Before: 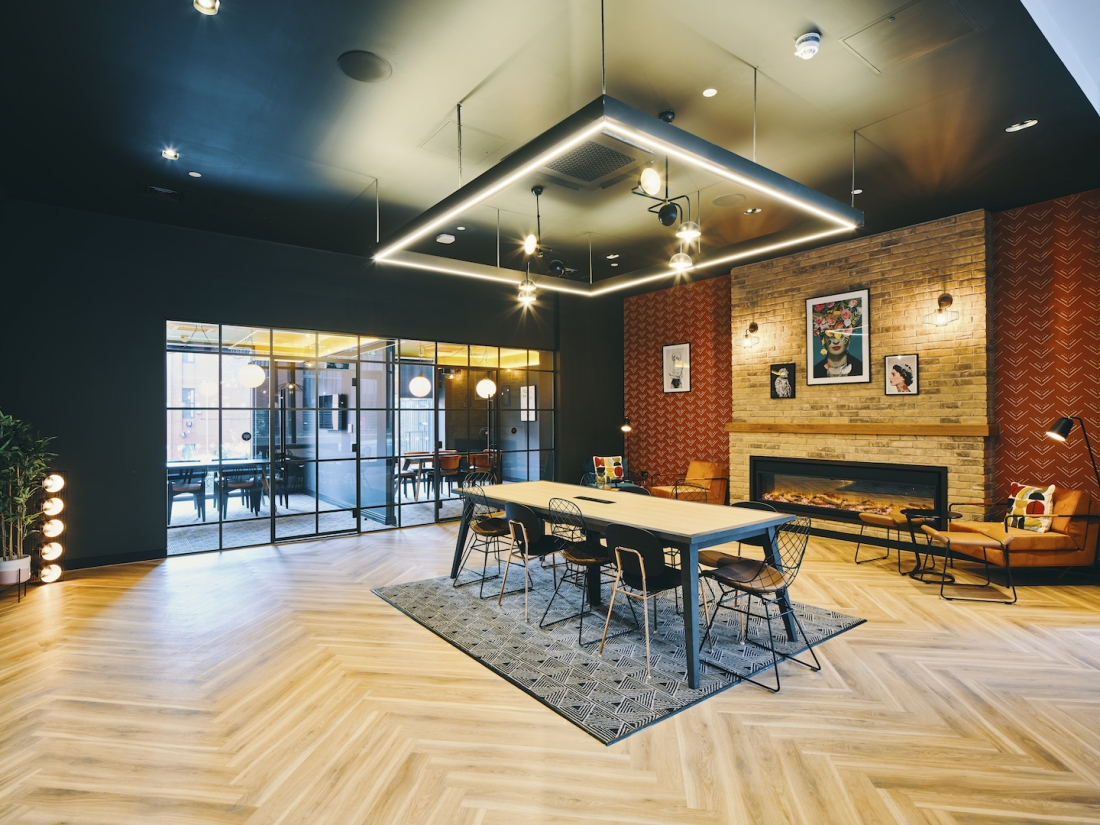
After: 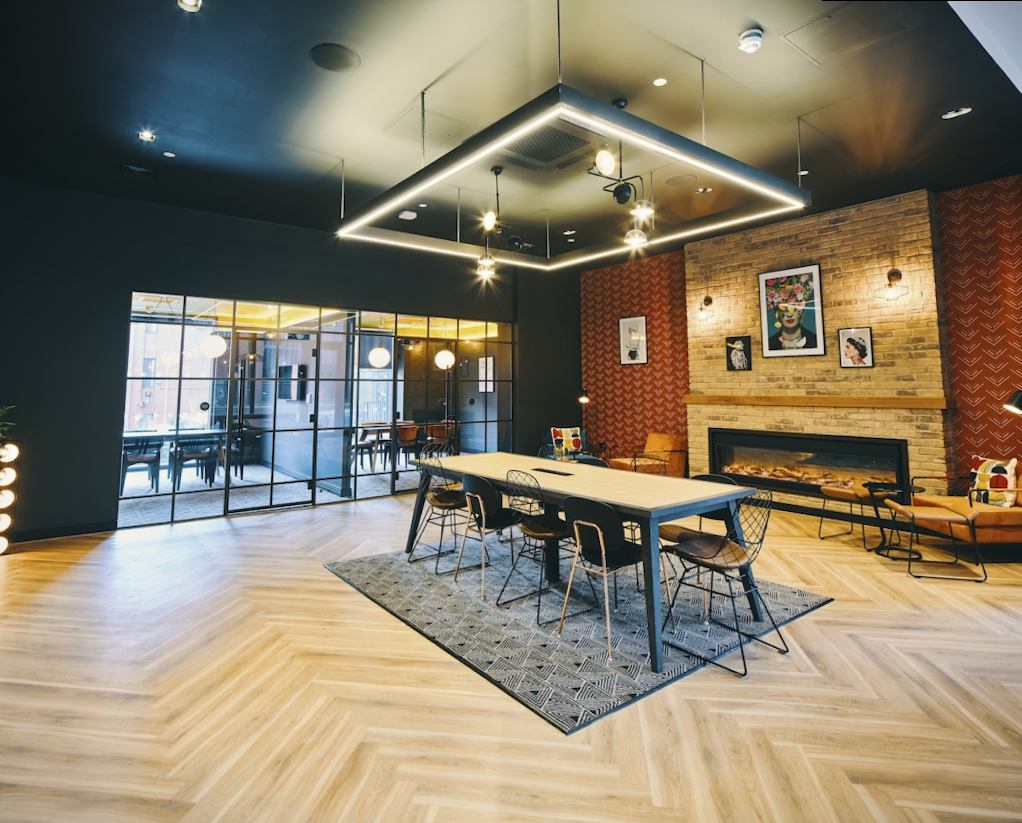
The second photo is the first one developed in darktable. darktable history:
rotate and perspective: rotation 0.215°, lens shift (vertical) -0.139, crop left 0.069, crop right 0.939, crop top 0.002, crop bottom 0.996
vignetting: fall-off start 100%, fall-off radius 64.94%, automatic ratio true, unbound false
